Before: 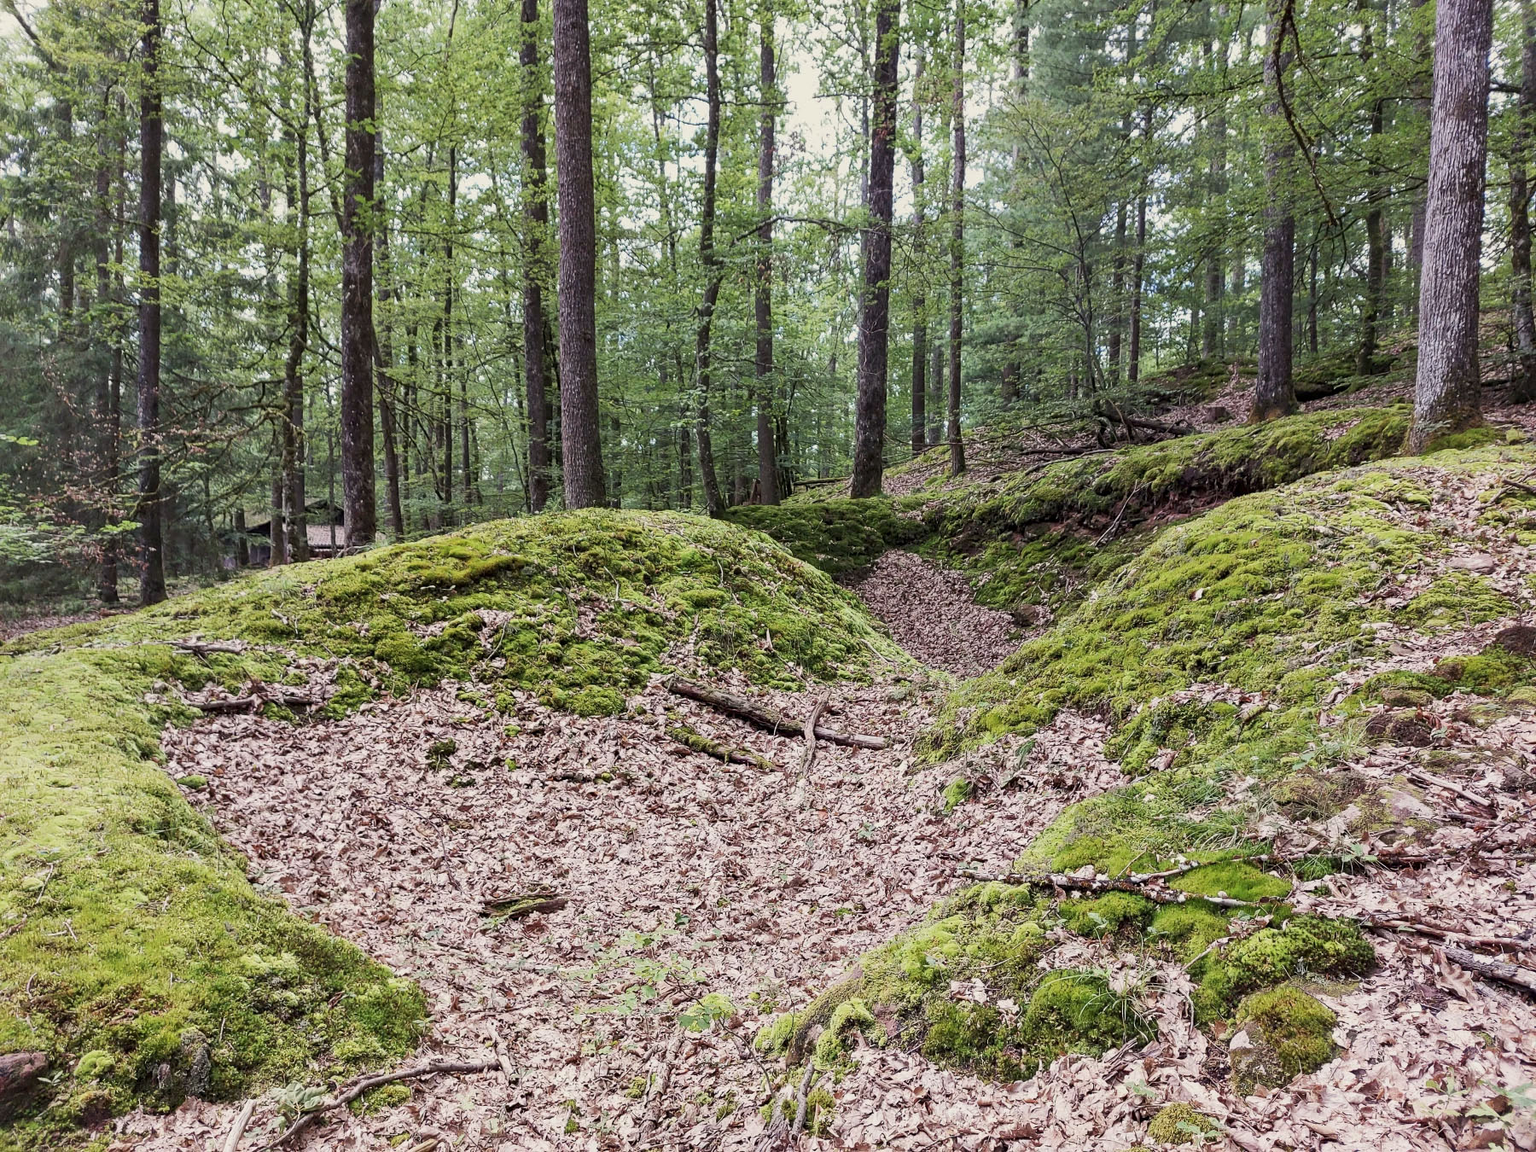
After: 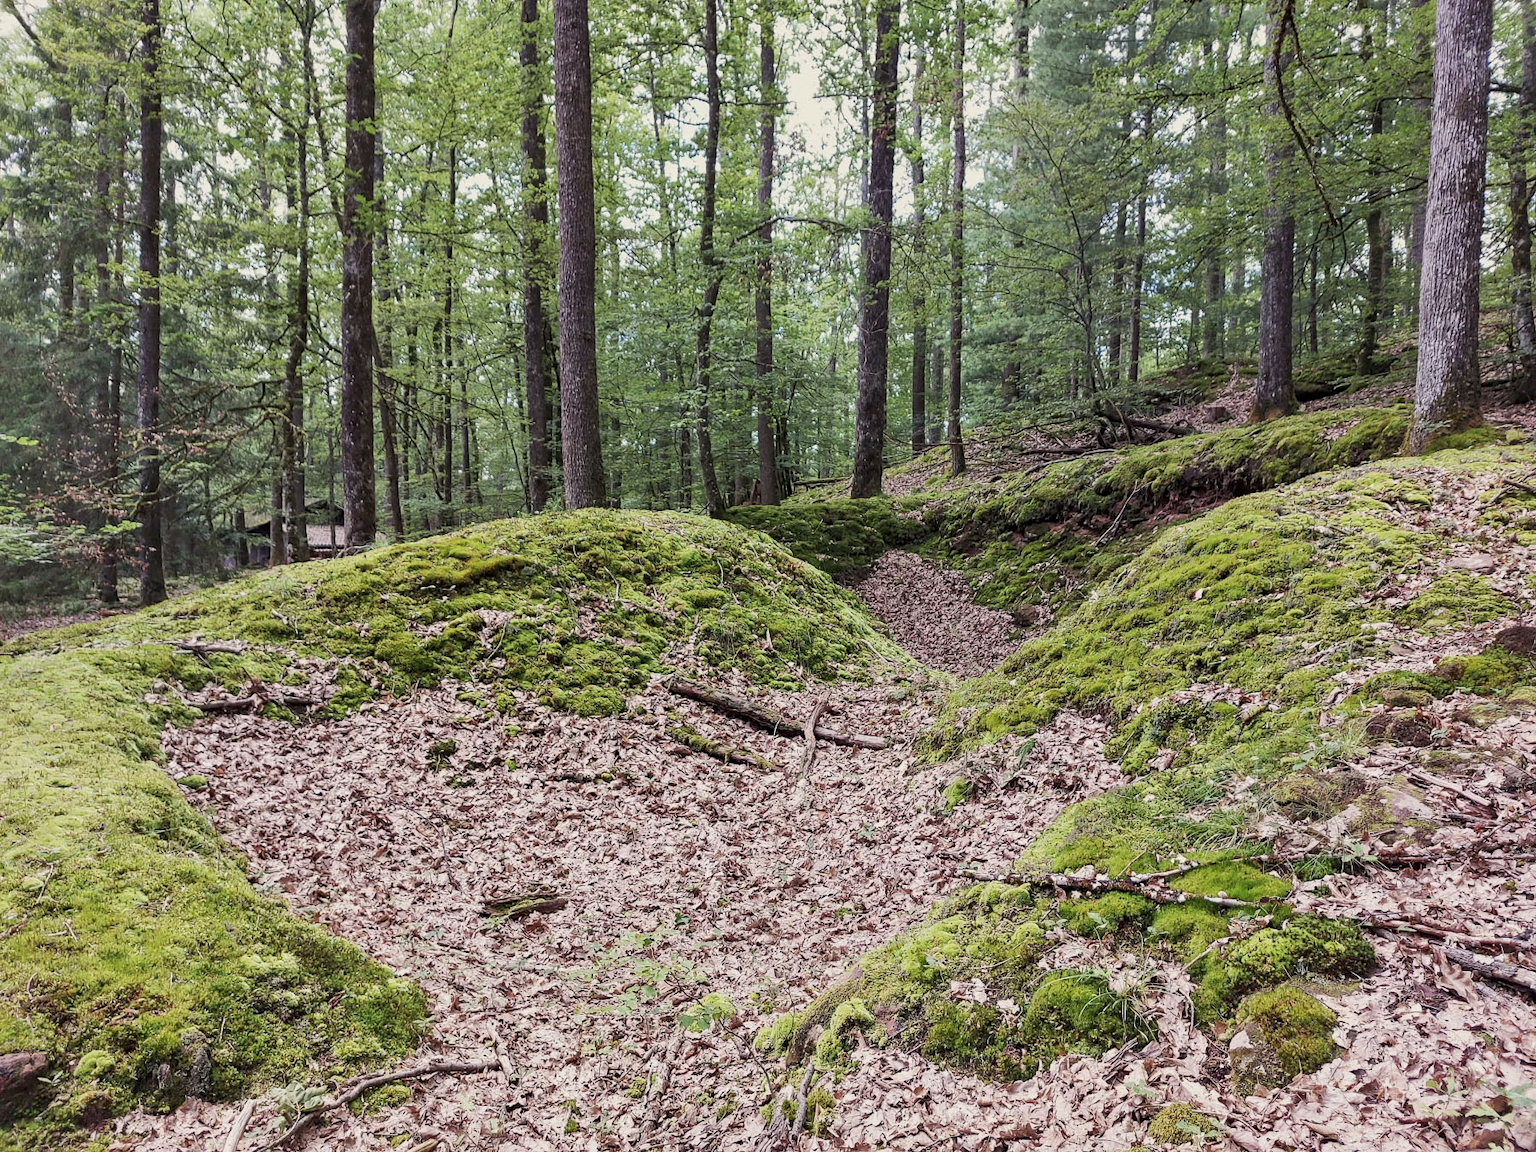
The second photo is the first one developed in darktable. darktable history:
contrast equalizer: y [[0.5 ×6], [0.5 ×6], [0.975, 0.964, 0.925, 0.865, 0.793, 0.721], [0 ×6], [0 ×6]]
grain: coarseness 0.09 ISO, strength 10%
exposure: exposure 0 EV, compensate highlight preservation false
shadows and highlights: soften with gaussian
